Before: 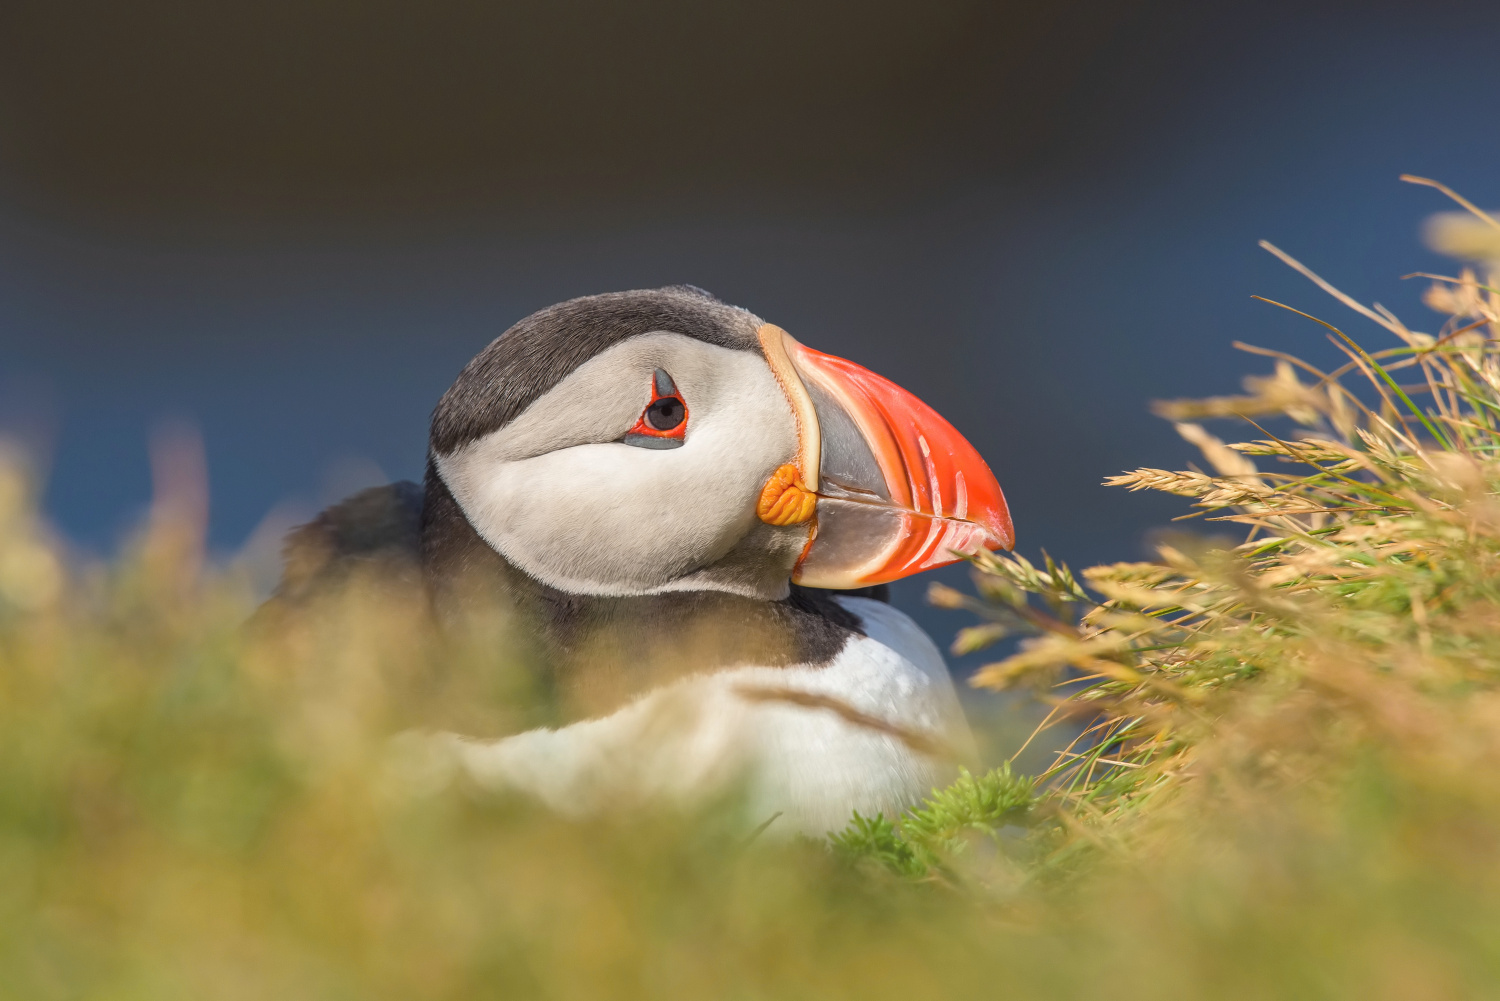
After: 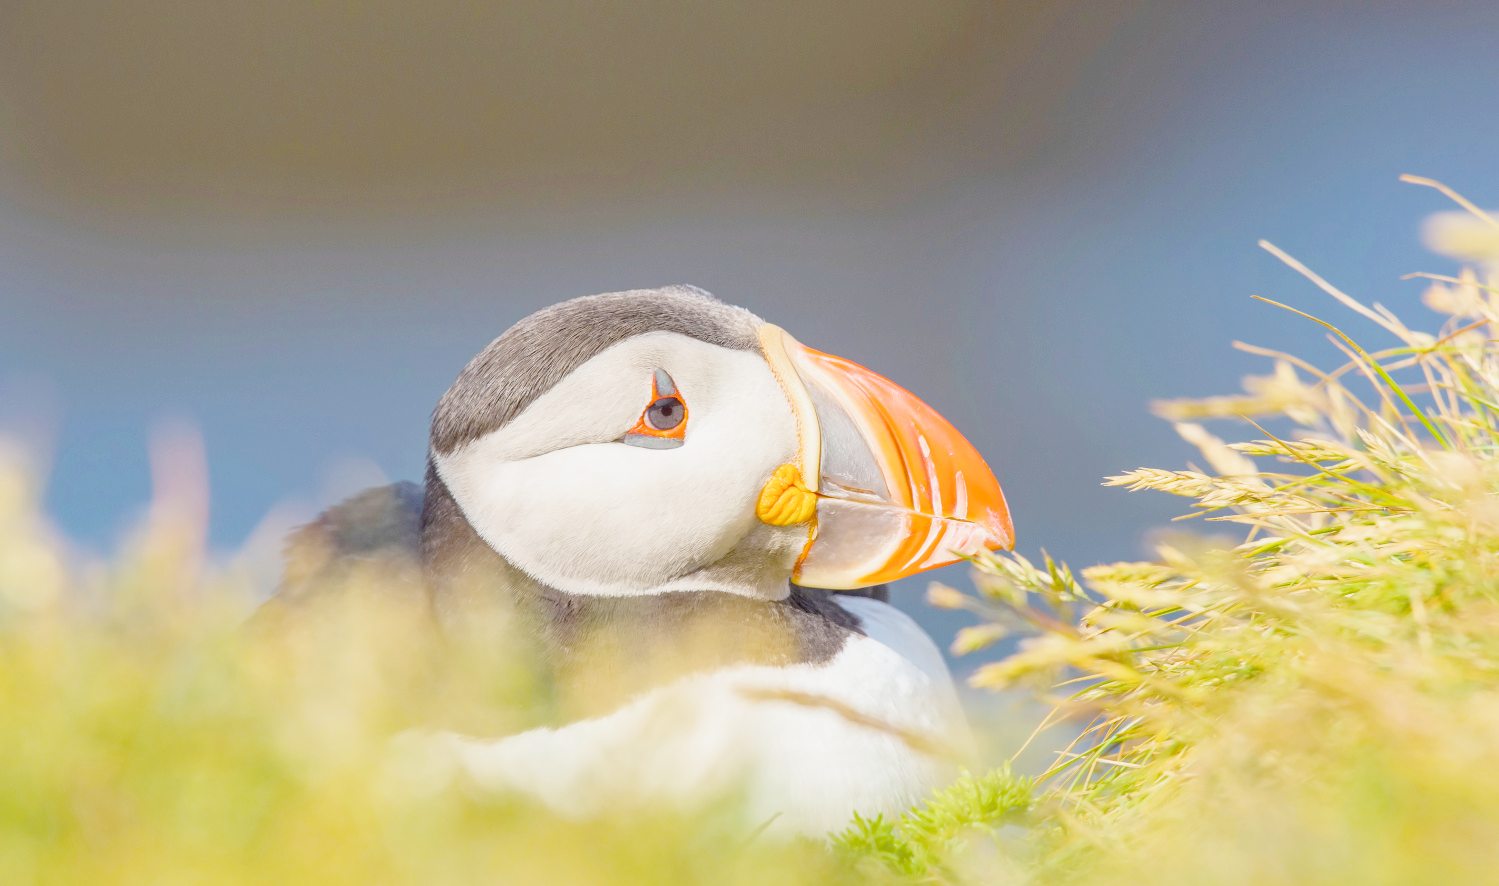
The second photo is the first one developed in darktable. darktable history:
crop and rotate: top 0%, bottom 11.42%
filmic rgb: middle gray luminance 3.44%, black relative exposure -5.97 EV, white relative exposure 6.35 EV, dynamic range scaling 22.25%, target black luminance 0%, hardness 2.34, latitude 46.05%, contrast 0.786, highlights saturation mix 99.73%, shadows ↔ highlights balance 0.036%, add noise in highlights 0.002, preserve chrominance no, color science v3 (2019), use custom middle-gray values true, contrast in highlights soft
color balance rgb: perceptual saturation grading › global saturation 29.787%
